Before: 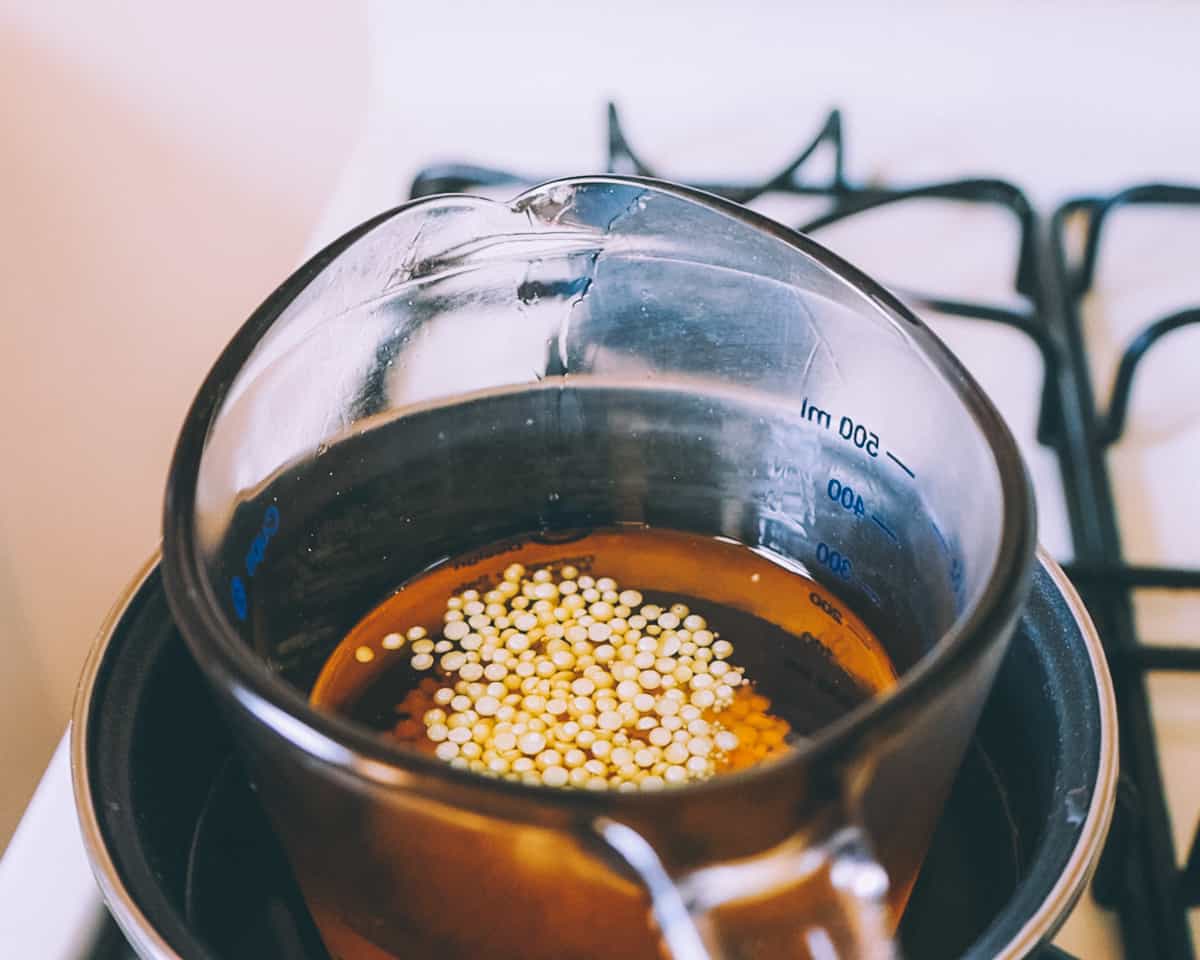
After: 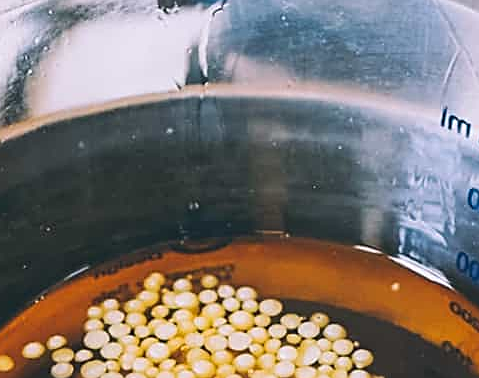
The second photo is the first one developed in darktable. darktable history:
sharpen: on, module defaults
crop: left 30.059%, top 30.314%, right 29.943%, bottom 30.22%
